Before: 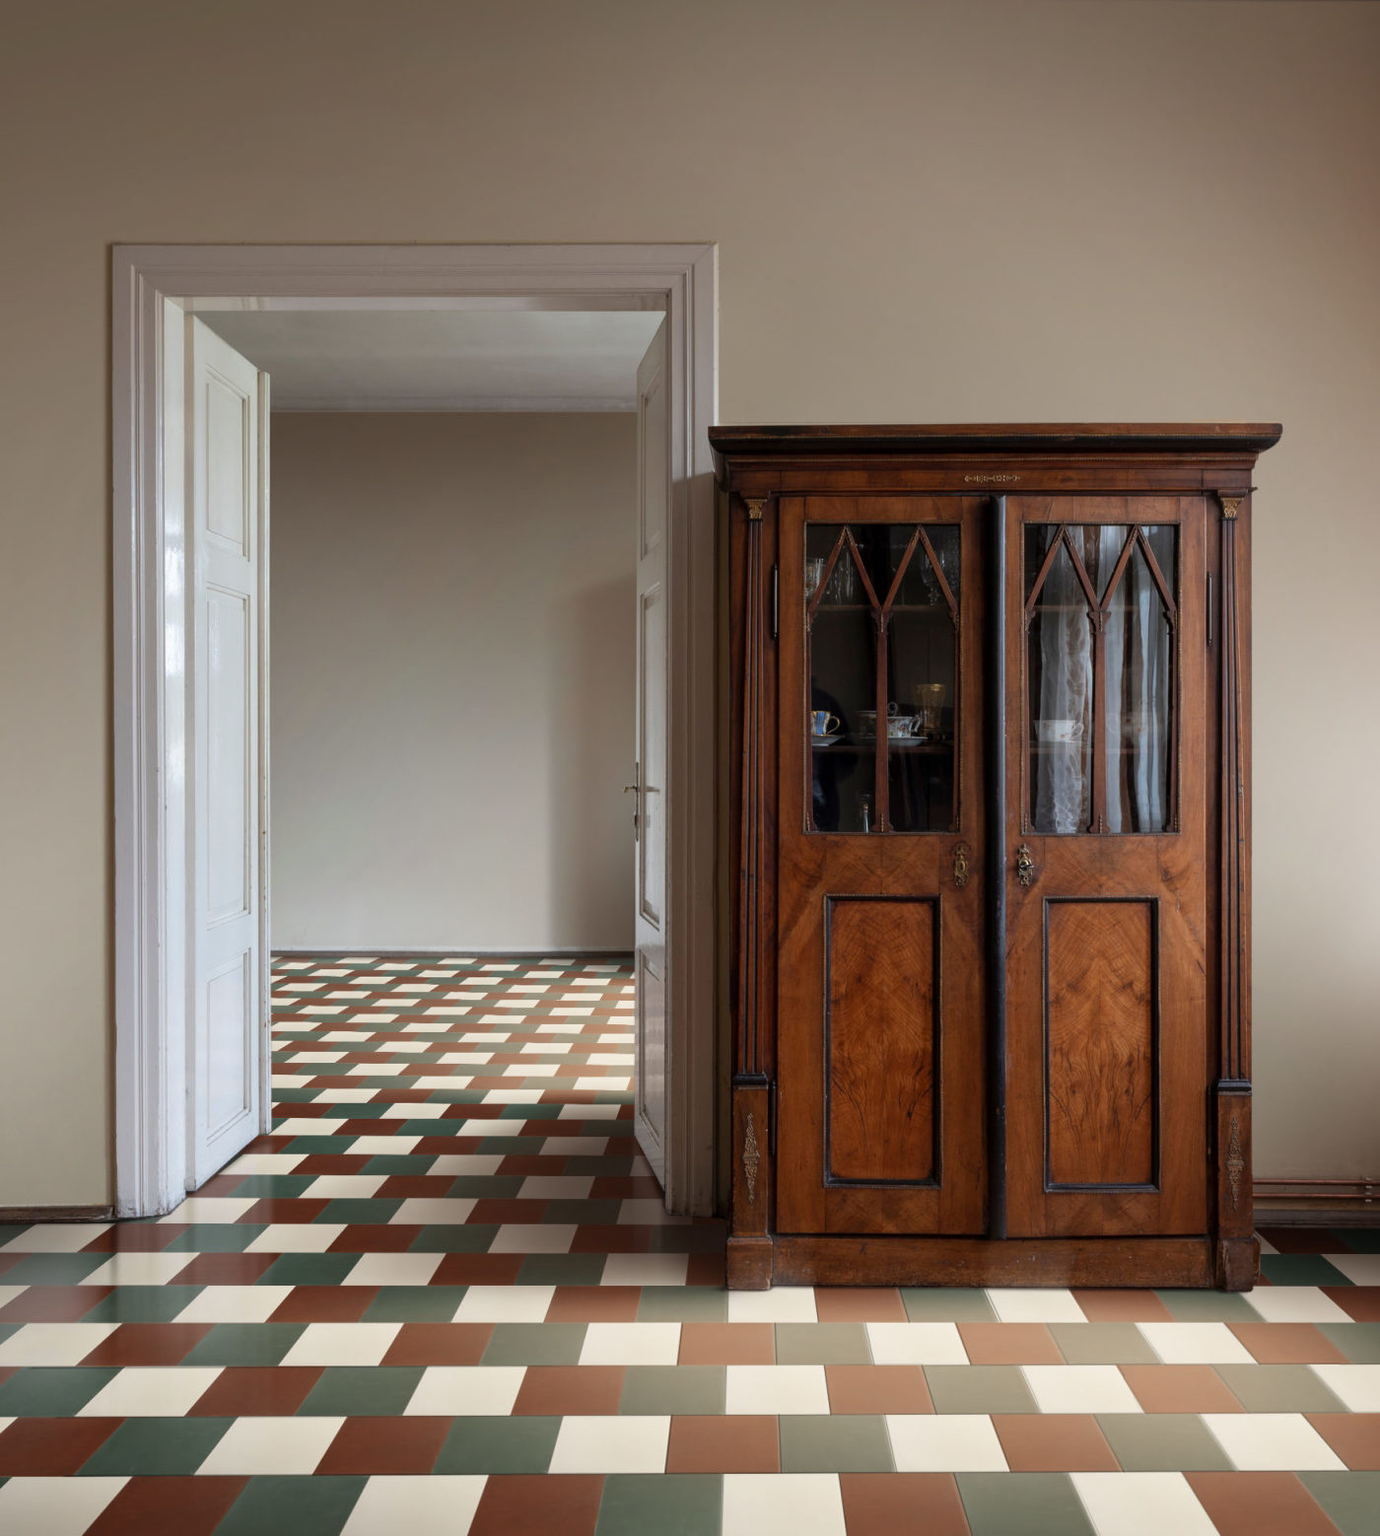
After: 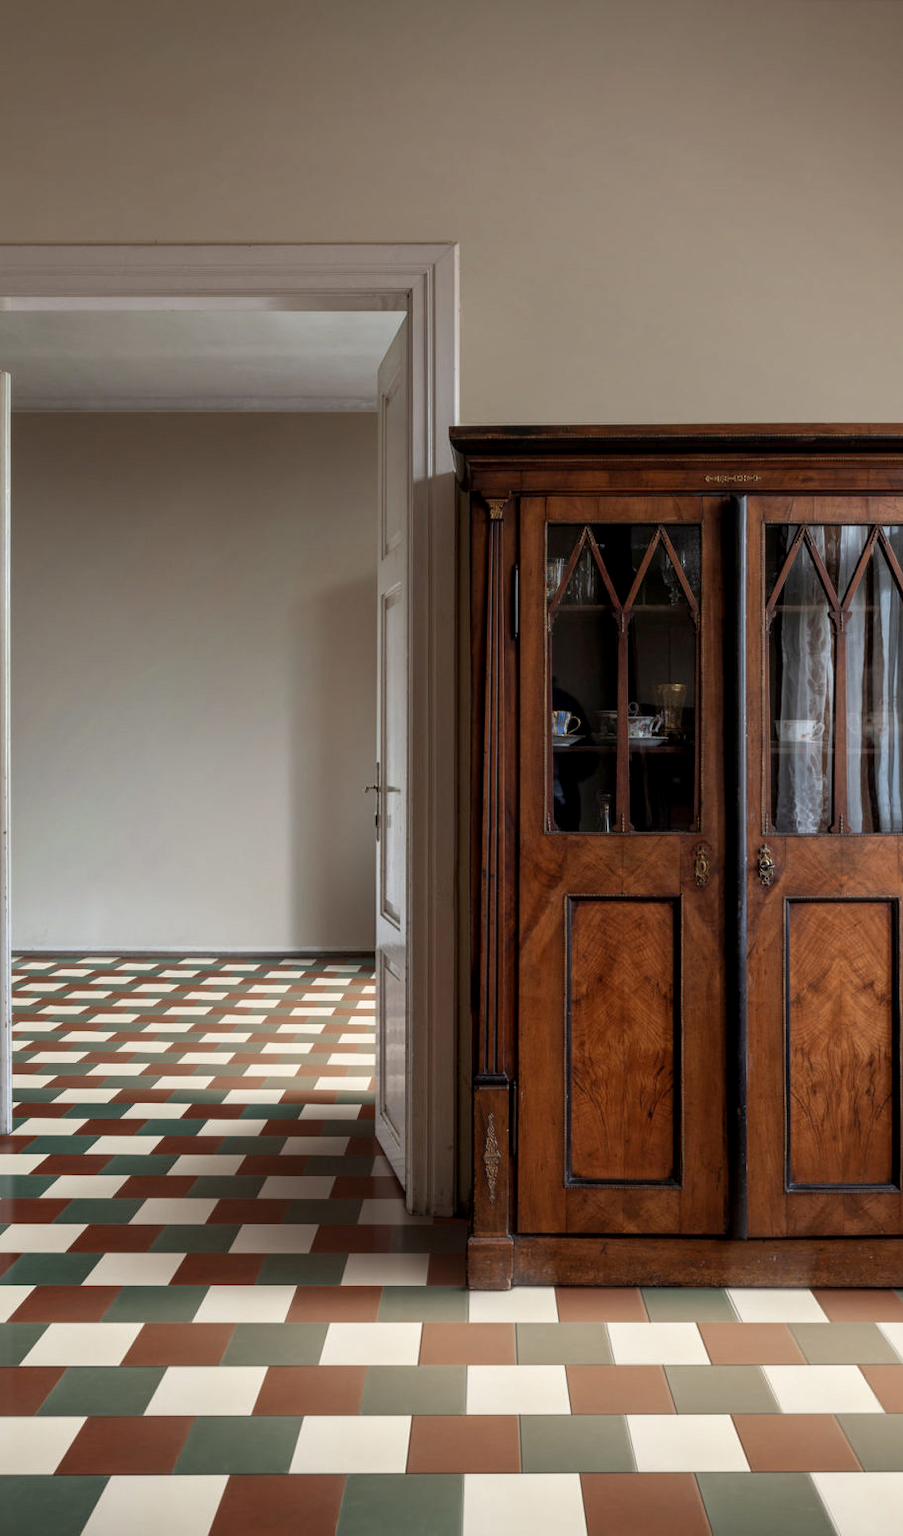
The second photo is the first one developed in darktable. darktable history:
local contrast: on, module defaults
crop and rotate: left 18.821%, right 15.716%
